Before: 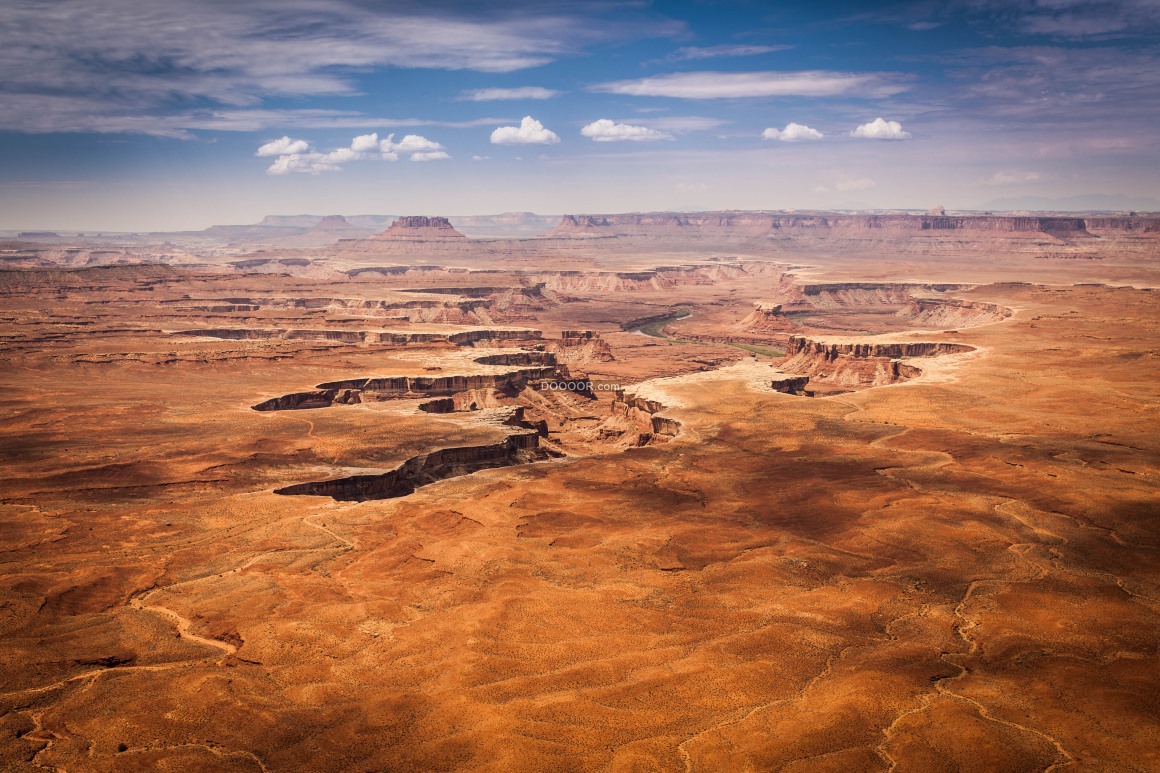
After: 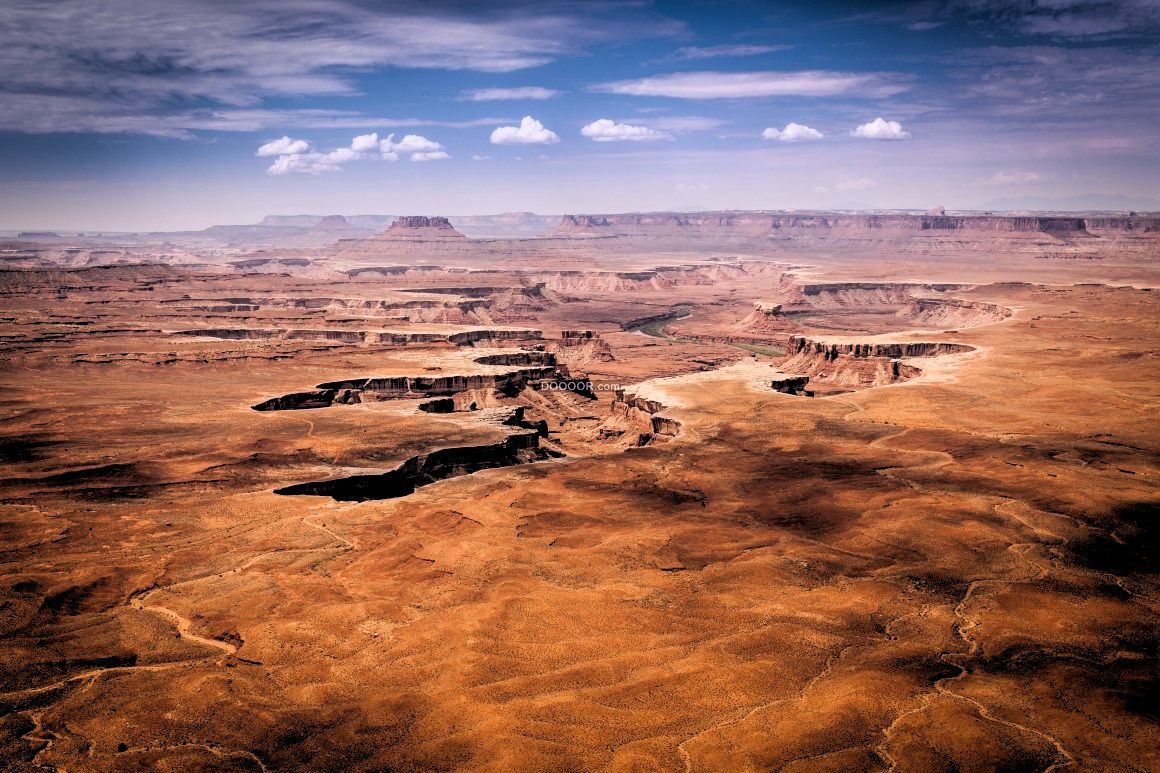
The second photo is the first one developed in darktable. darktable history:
white balance: red 1.004, blue 1.096
rgb levels: levels [[0.034, 0.472, 0.904], [0, 0.5, 1], [0, 0.5, 1]]
